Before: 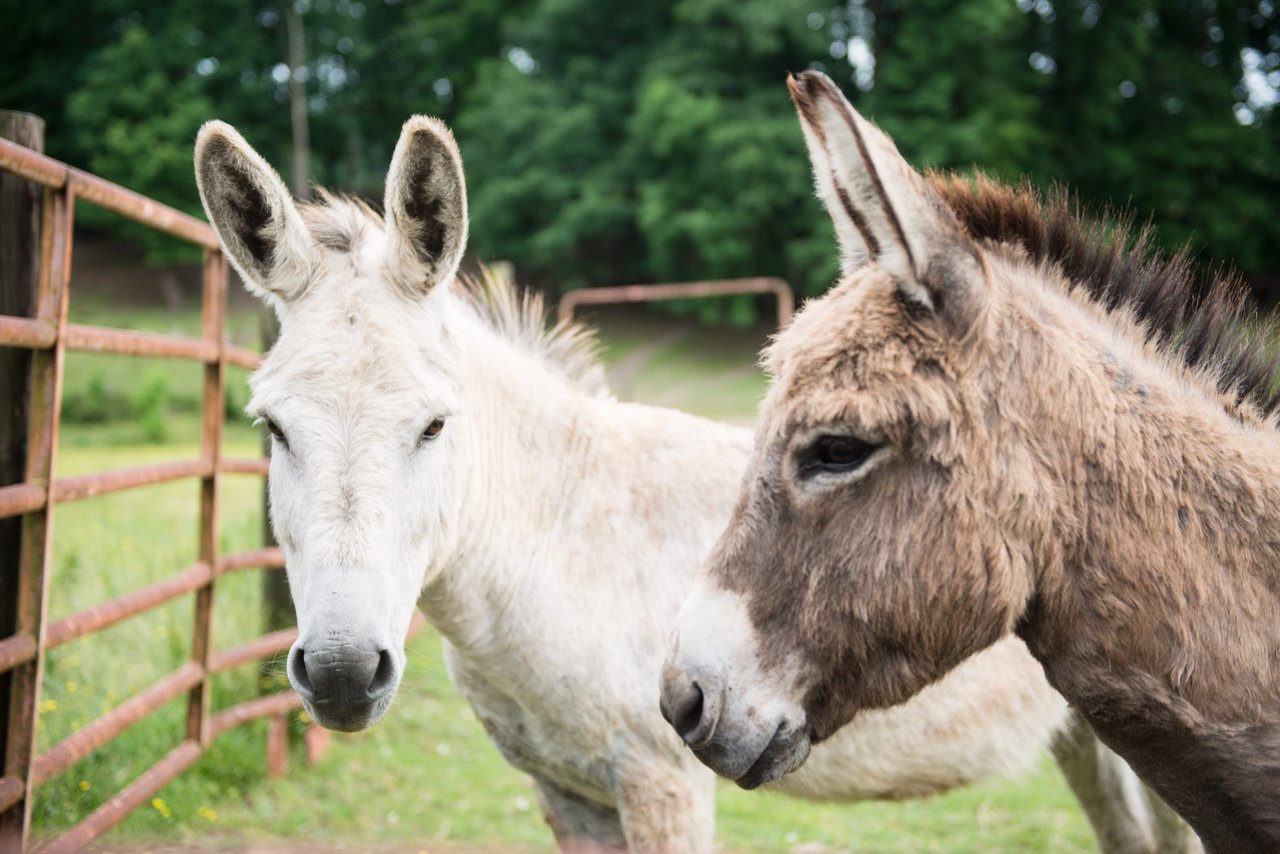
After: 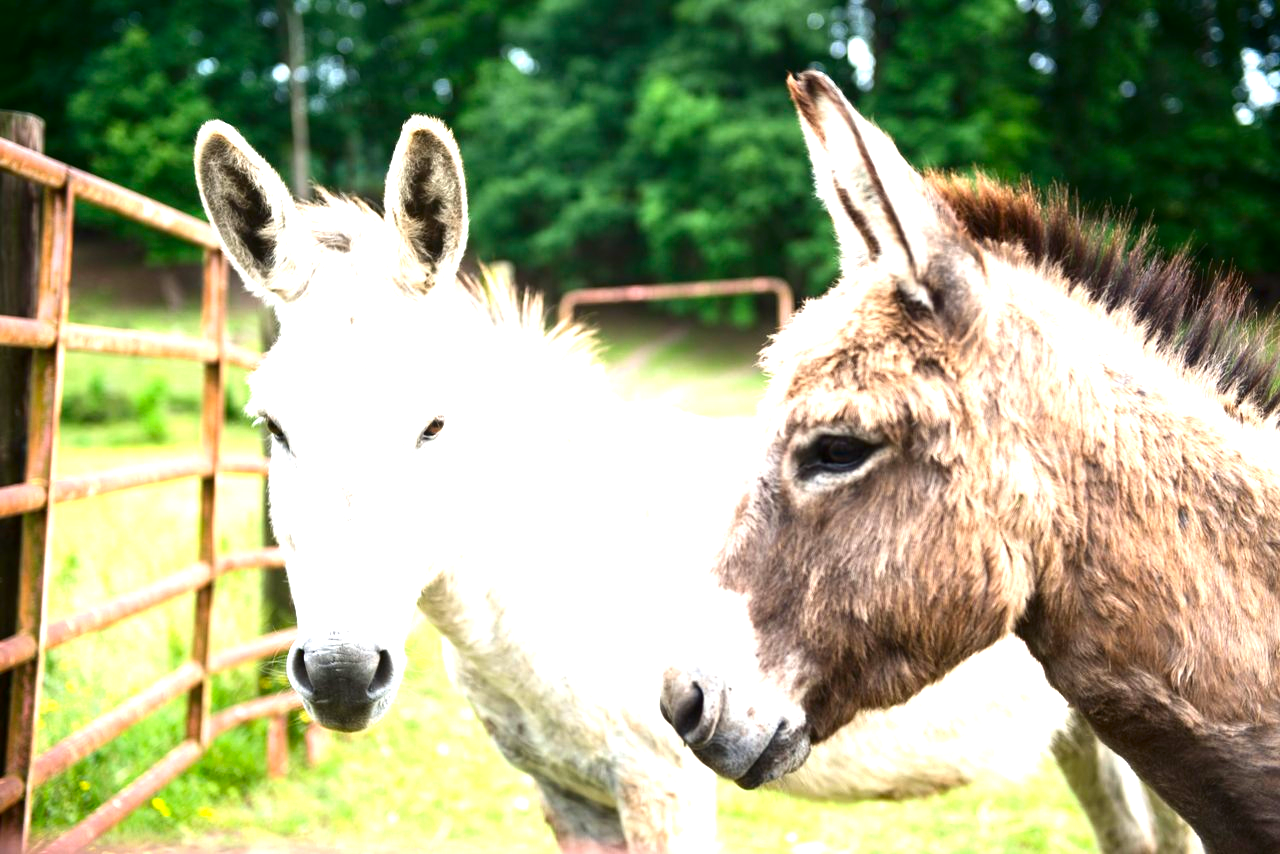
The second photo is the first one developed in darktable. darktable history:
color contrast: green-magenta contrast 1.2, blue-yellow contrast 1.2
exposure: black level correction 0, exposure 1.2 EV, compensate exposure bias true, compensate highlight preservation false
contrast brightness saturation: contrast 0.07, brightness -0.14, saturation 0.11
